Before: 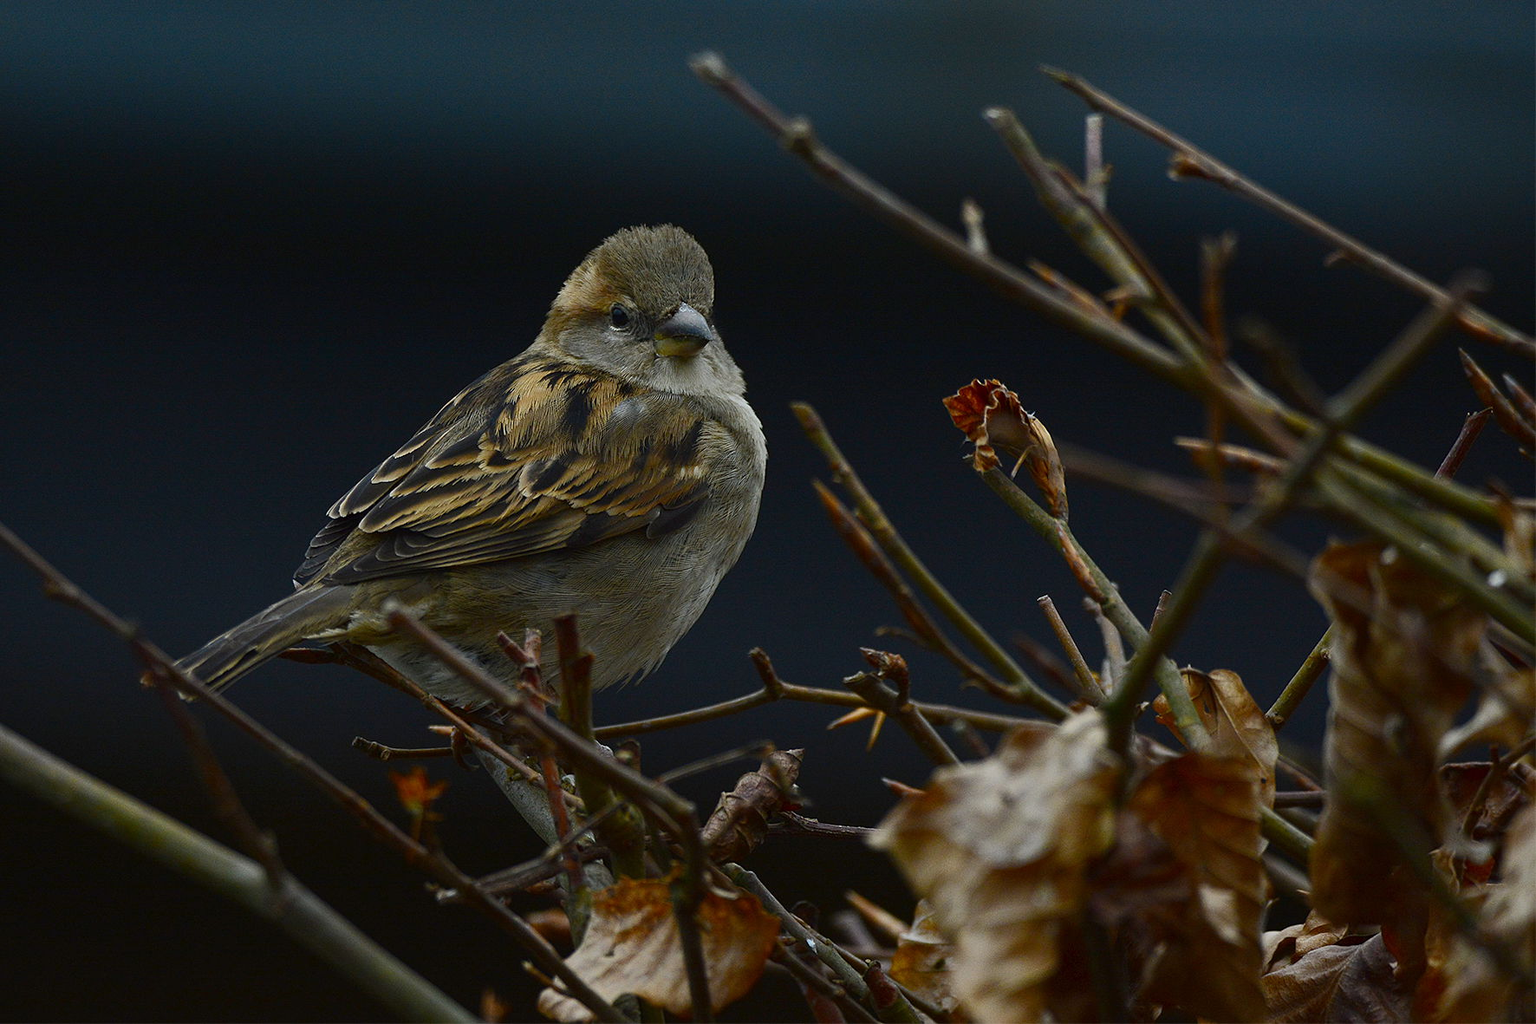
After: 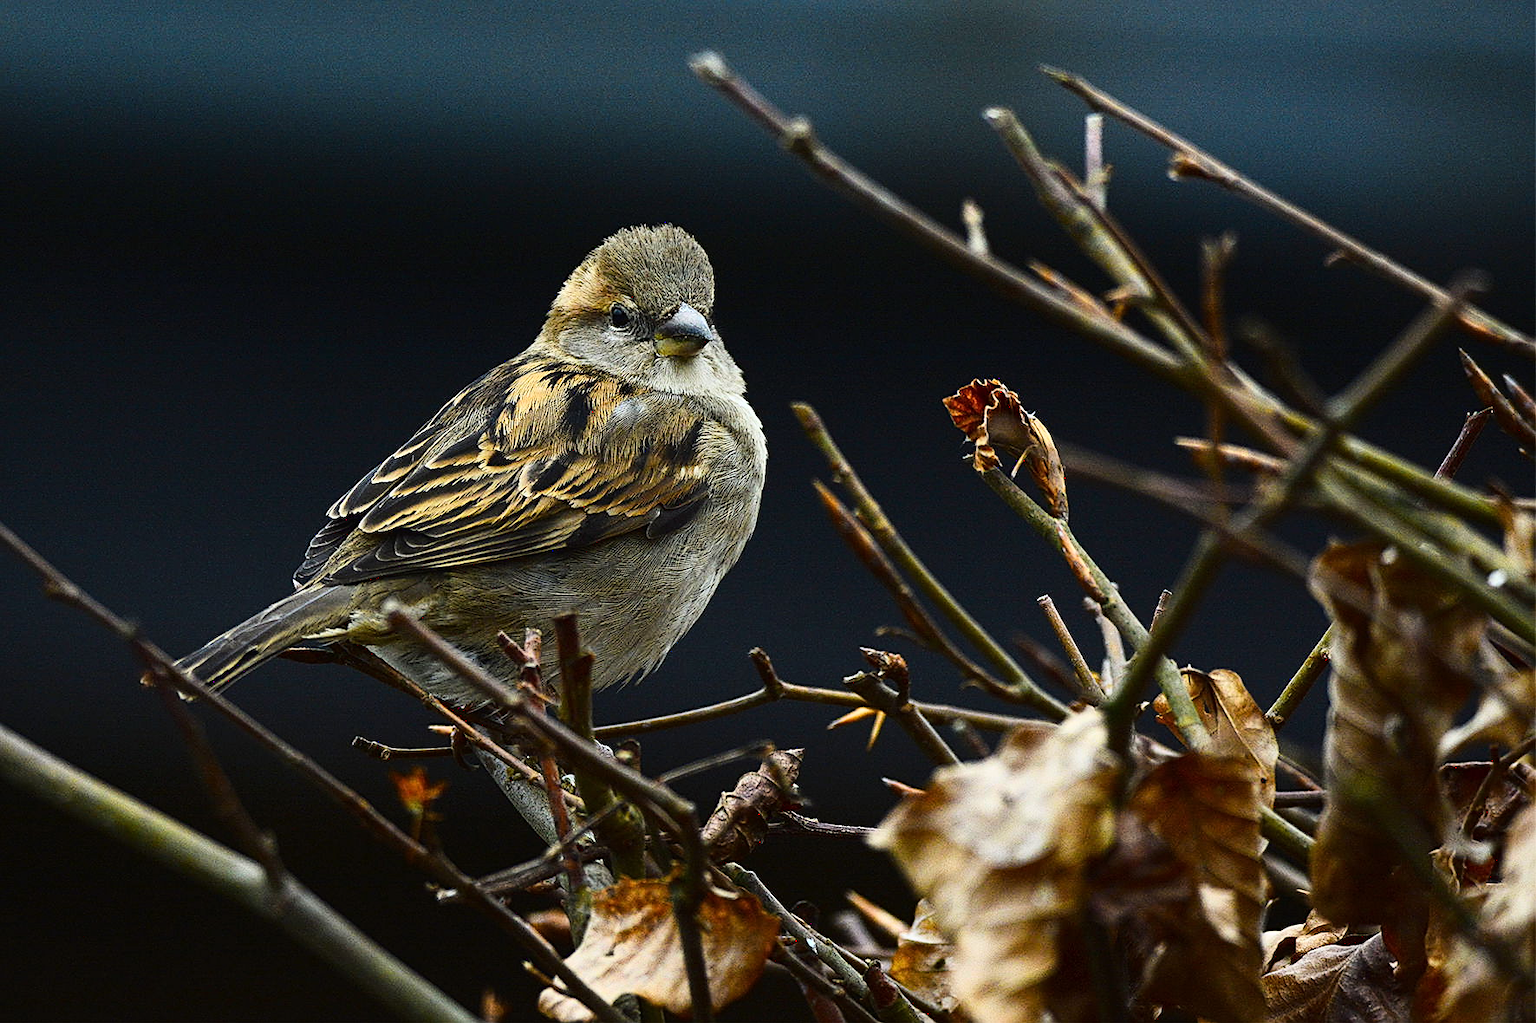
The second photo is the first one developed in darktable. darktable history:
exposure: exposure 0.229 EV, compensate highlight preservation false
base curve: curves: ch0 [(0, 0.003) (0.001, 0.002) (0.006, 0.004) (0.02, 0.022) (0.048, 0.086) (0.094, 0.234) (0.162, 0.431) (0.258, 0.629) (0.385, 0.8) (0.548, 0.918) (0.751, 0.988) (1, 1)]
sharpen: on, module defaults
